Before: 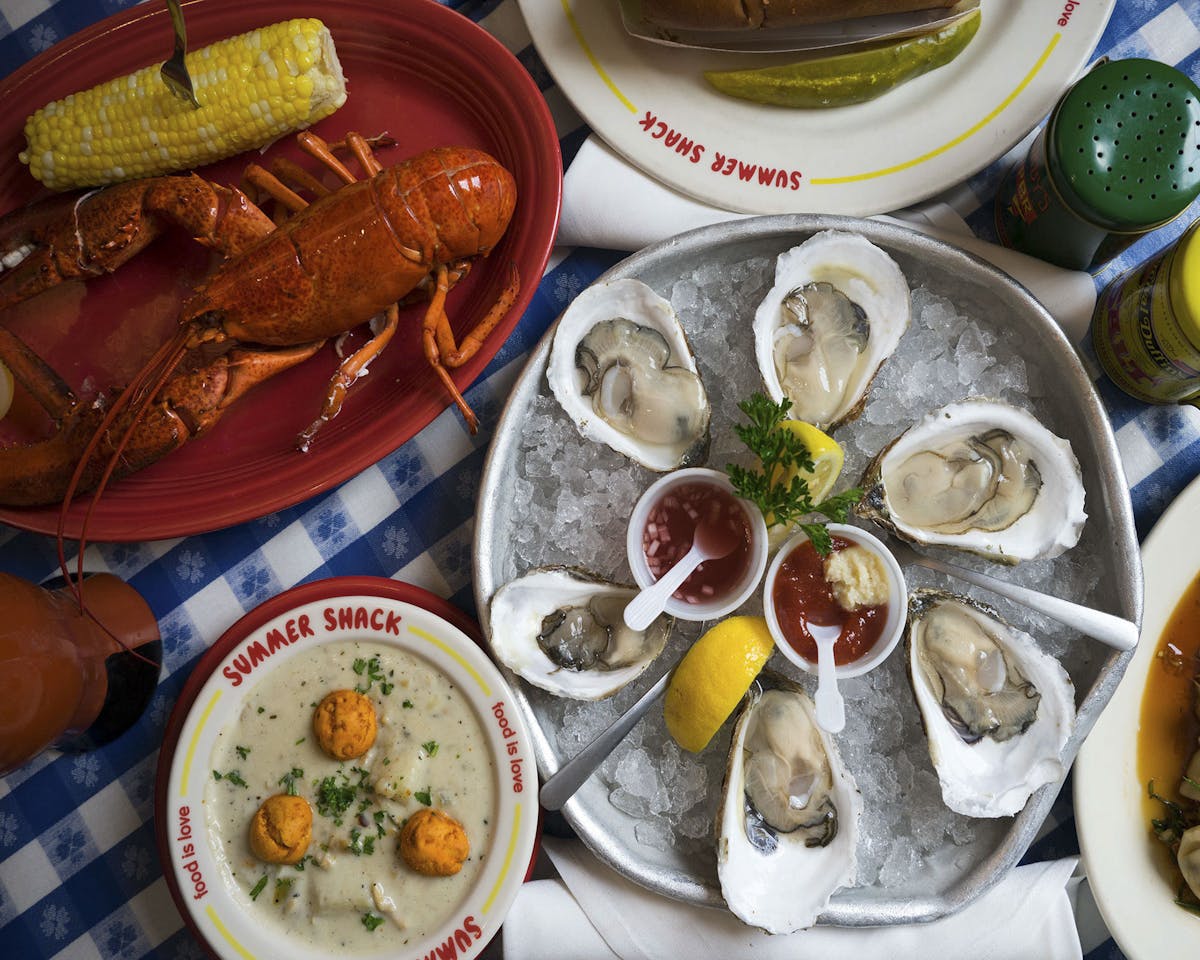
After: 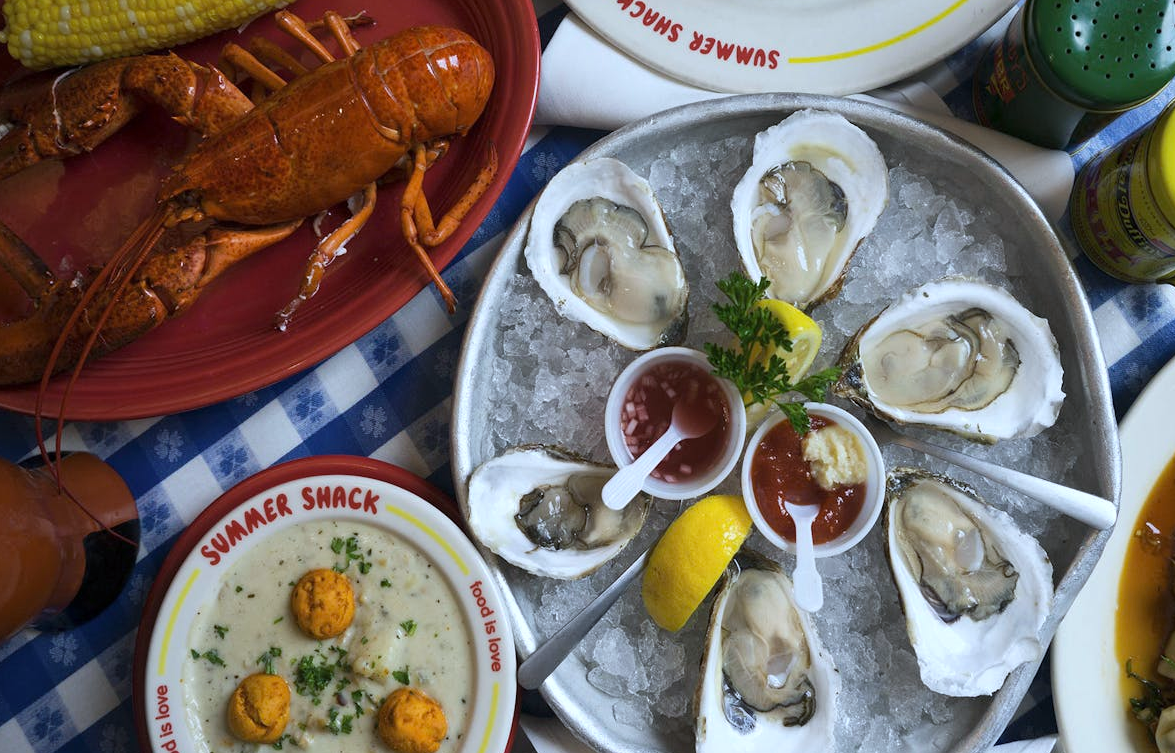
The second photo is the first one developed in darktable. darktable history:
color calibration: output colorfulness [0, 0.315, 0, 0], x 0.37, y 0.382, temperature 4317.05 K
contrast brightness saturation: saturation -0.069
crop and rotate: left 1.845%, top 12.682%, right 0.209%, bottom 8.809%
